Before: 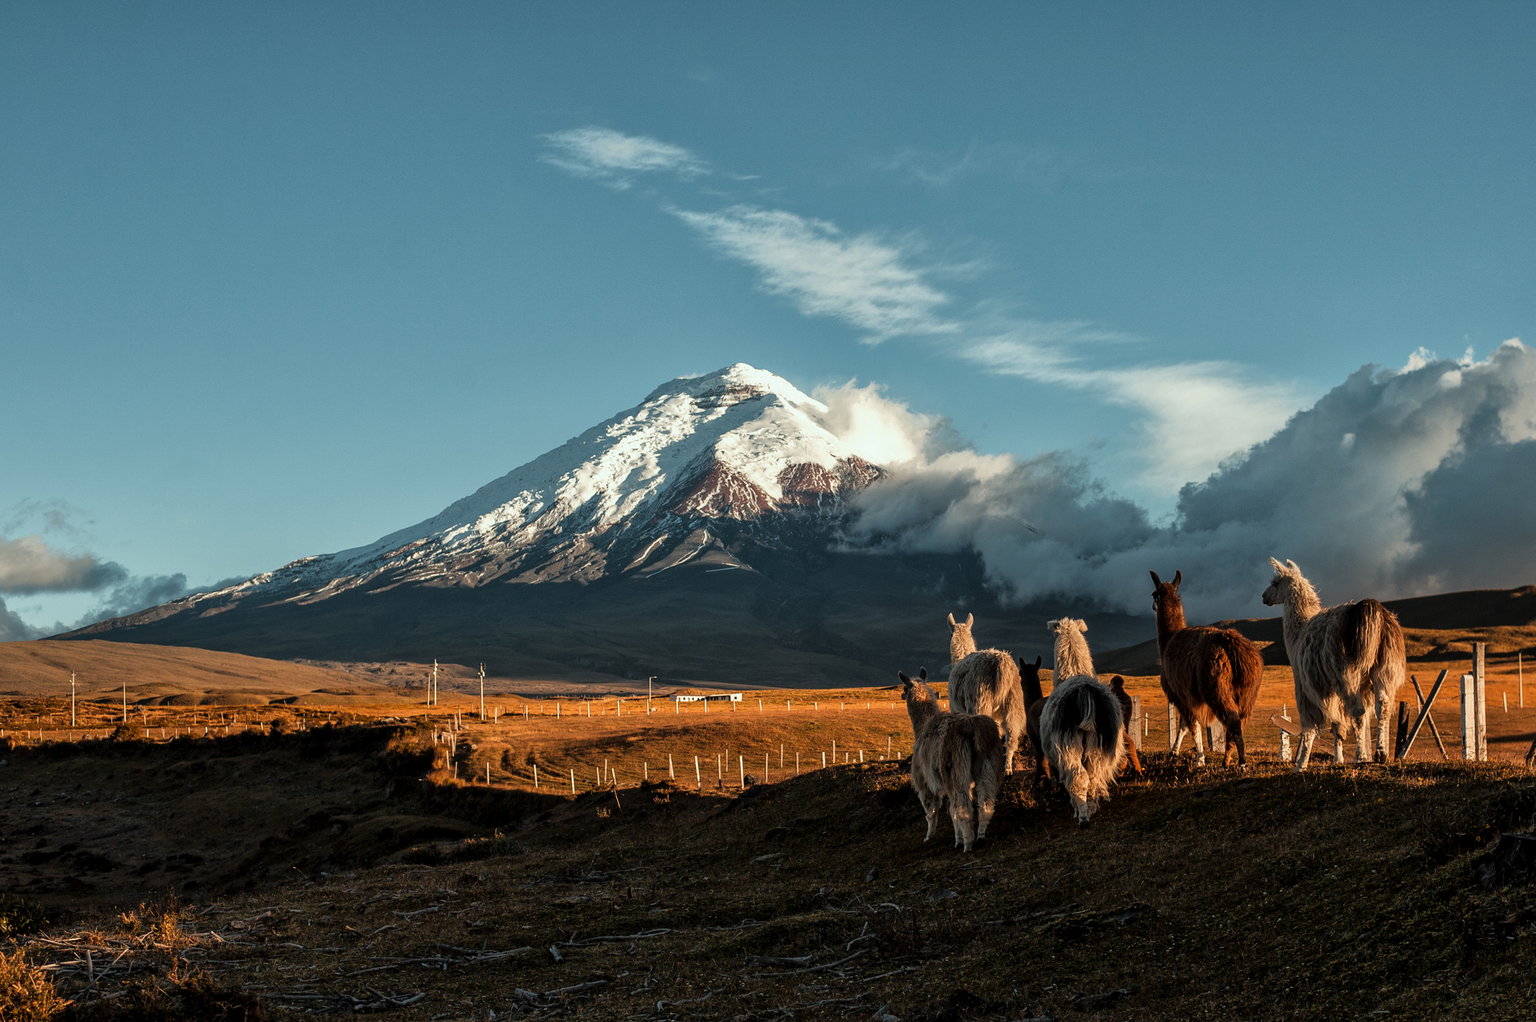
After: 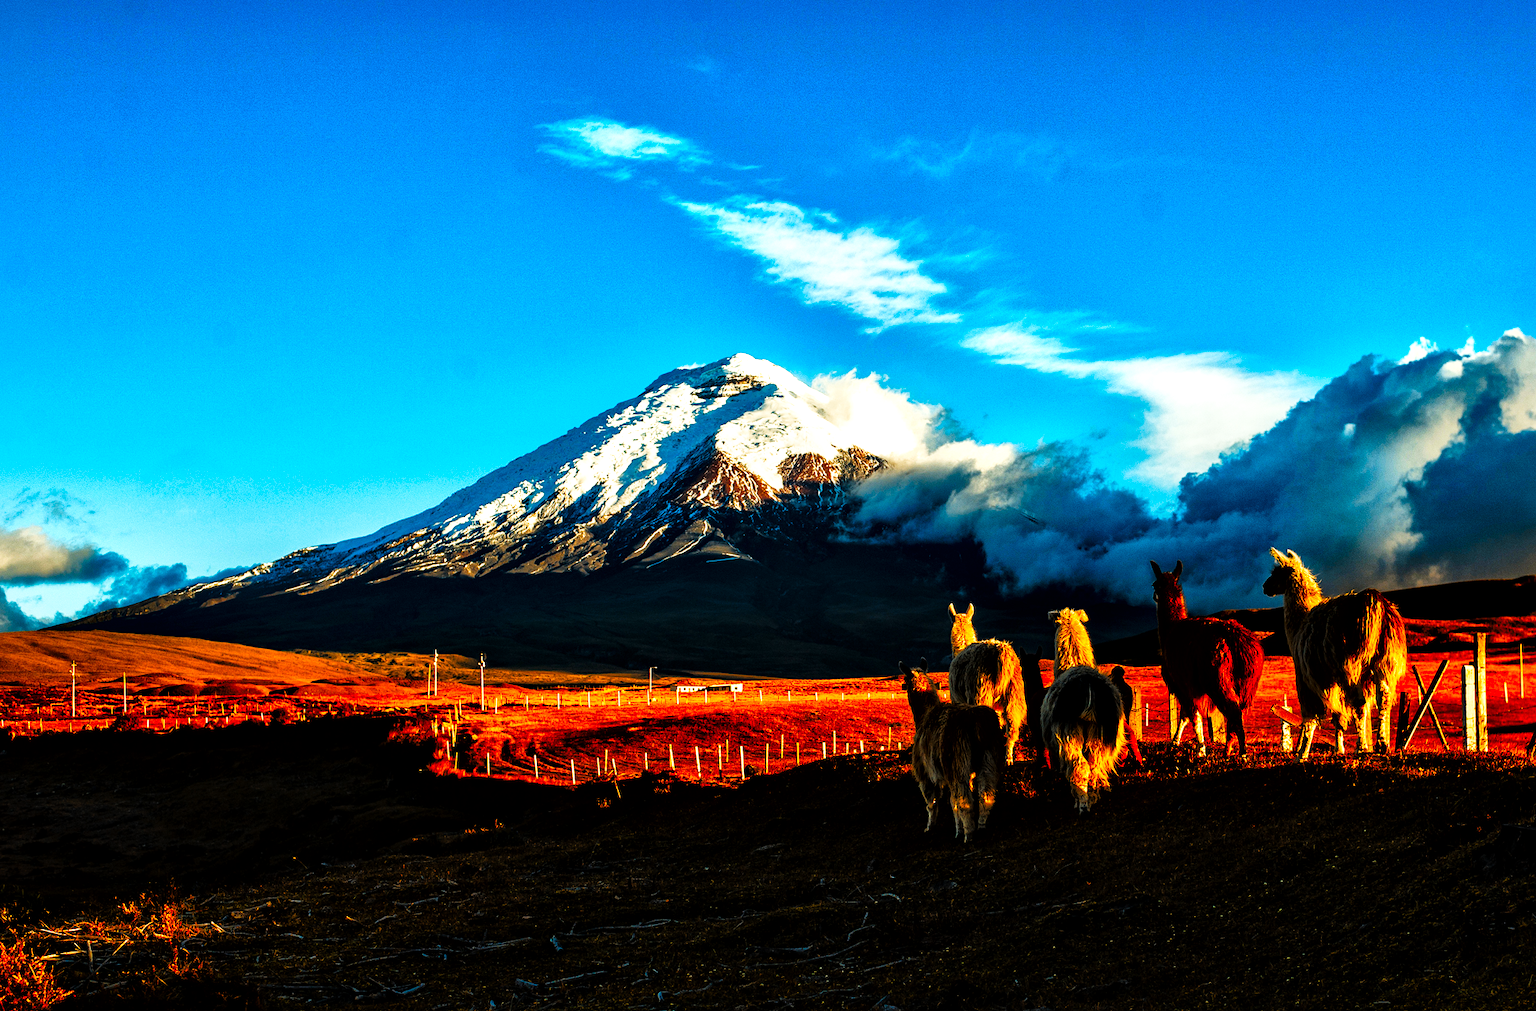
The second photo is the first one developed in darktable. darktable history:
color contrast: green-magenta contrast 1.12, blue-yellow contrast 1.95, unbound 0
crop: top 1.049%, right 0.001%
tone equalizer: on, module defaults
local contrast: mode bilateral grid, contrast 20, coarseness 50, detail 171%, midtone range 0.2
sharpen: radius 5.325, amount 0.312, threshold 26.433
tone curve: curves: ch0 [(0, 0) (0.003, 0.003) (0.011, 0.006) (0.025, 0.01) (0.044, 0.016) (0.069, 0.02) (0.1, 0.025) (0.136, 0.034) (0.177, 0.051) (0.224, 0.08) (0.277, 0.131) (0.335, 0.209) (0.399, 0.328) (0.468, 0.47) (0.543, 0.629) (0.623, 0.788) (0.709, 0.903) (0.801, 0.965) (0.898, 0.989) (1, 1)], preserve colors none
exposure: exposure -0.153 EV, compensate highlight preservation false
